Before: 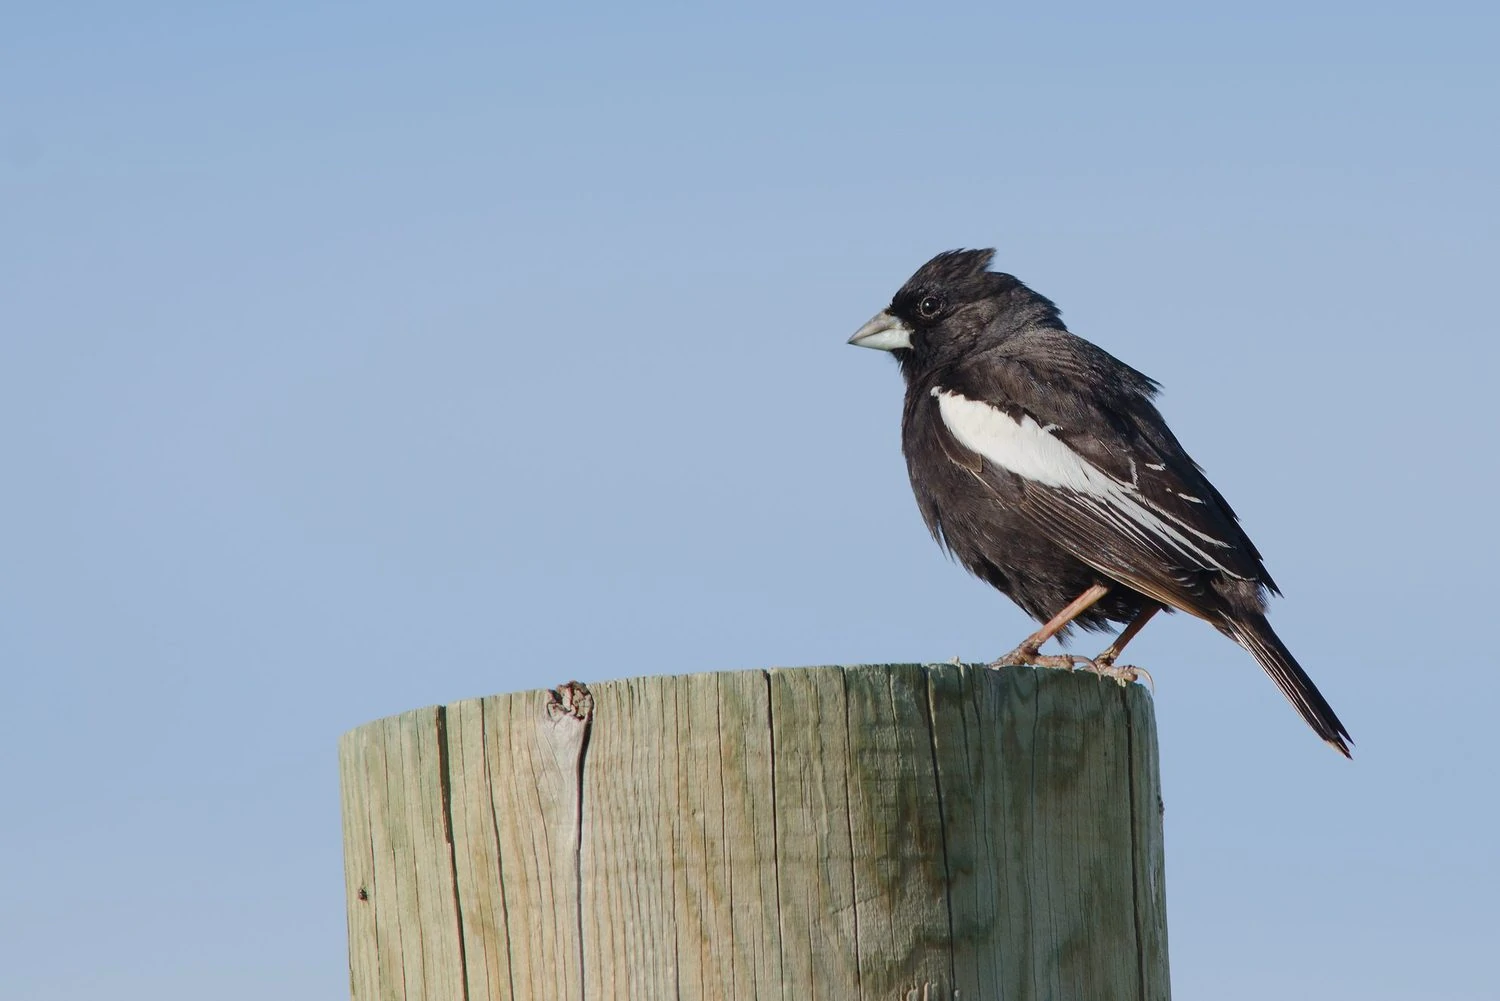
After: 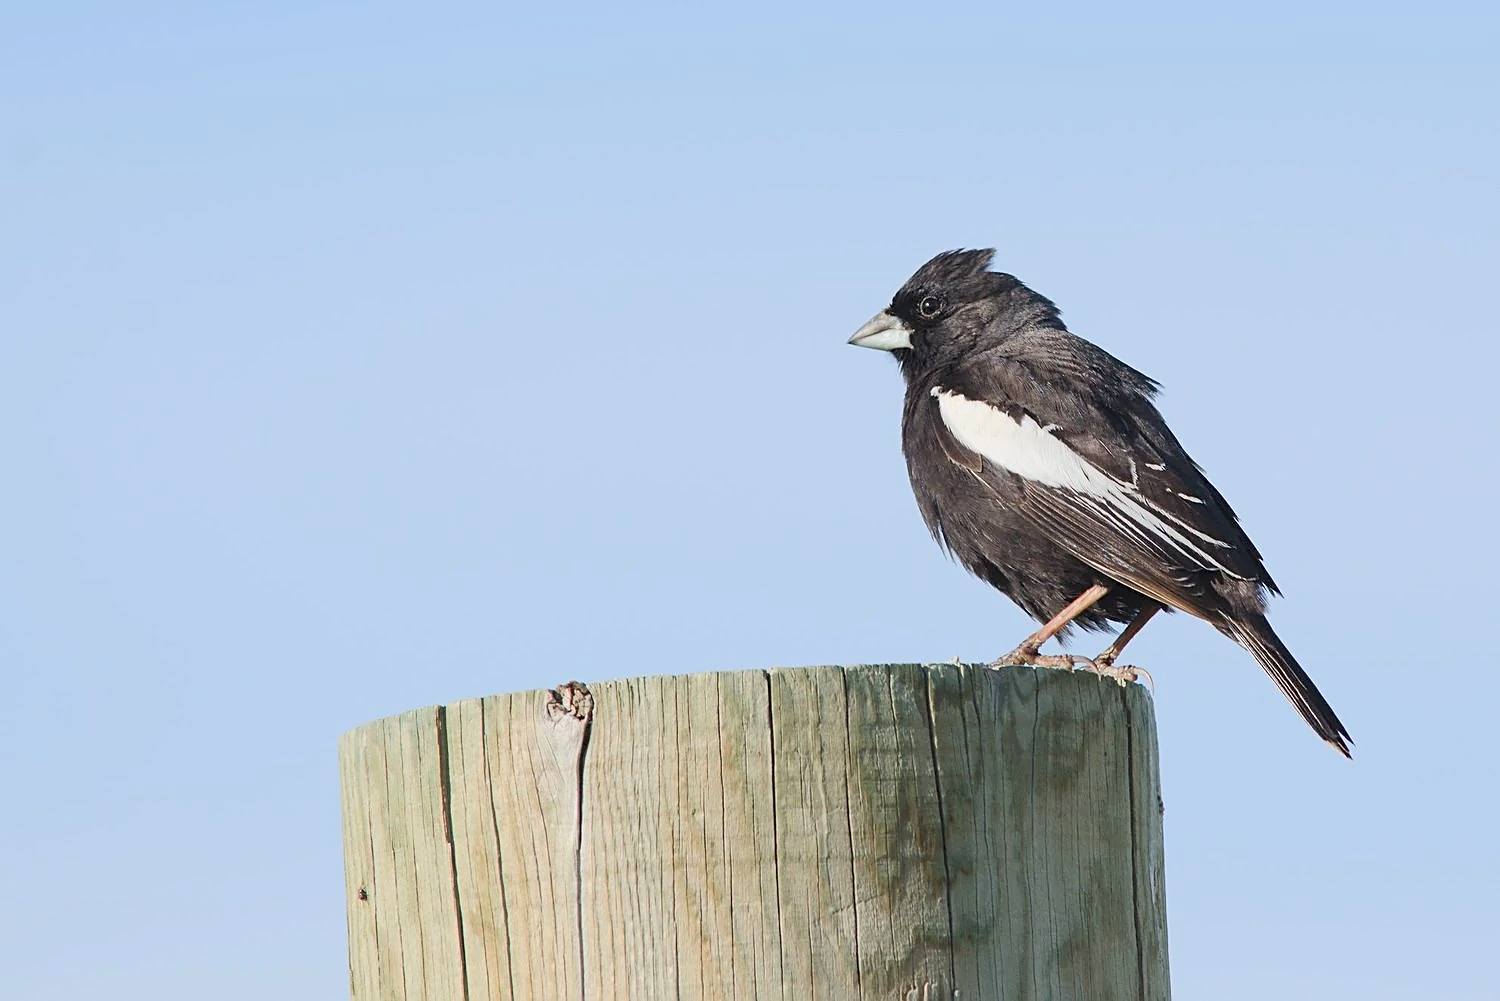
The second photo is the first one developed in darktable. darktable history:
sharpen: on, module defaults
contrast brightness saturation: contrast 0.14, brightness 0.21
